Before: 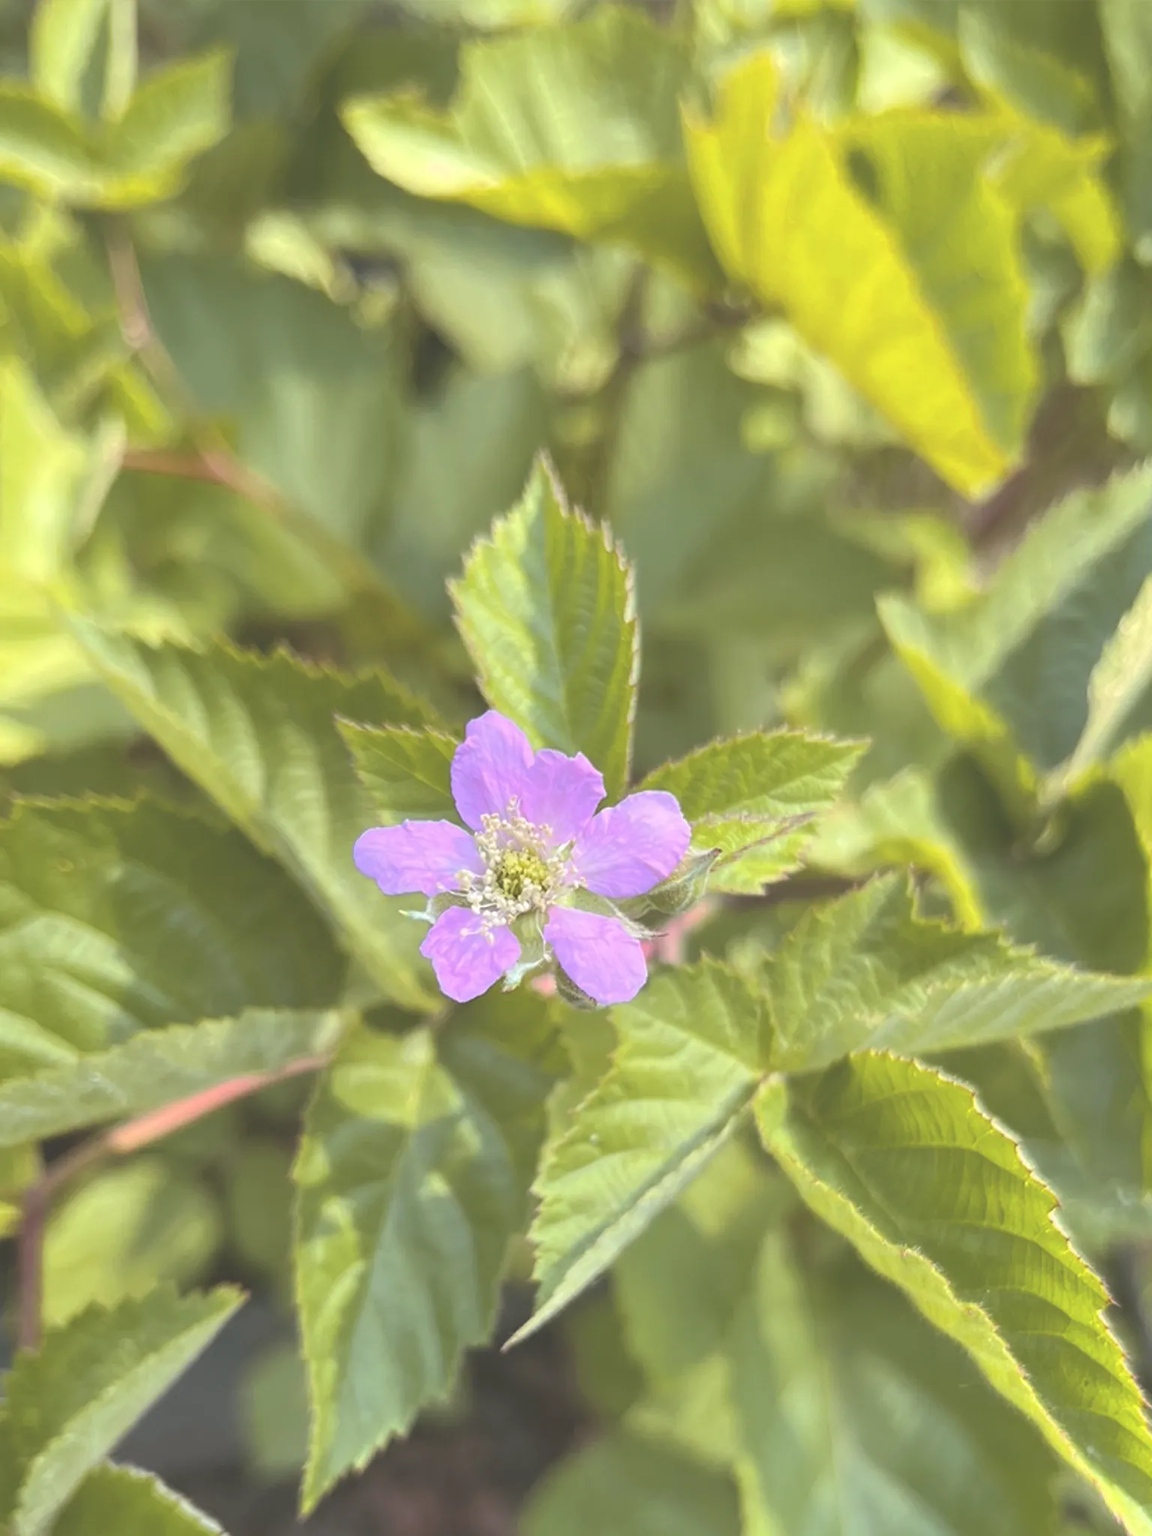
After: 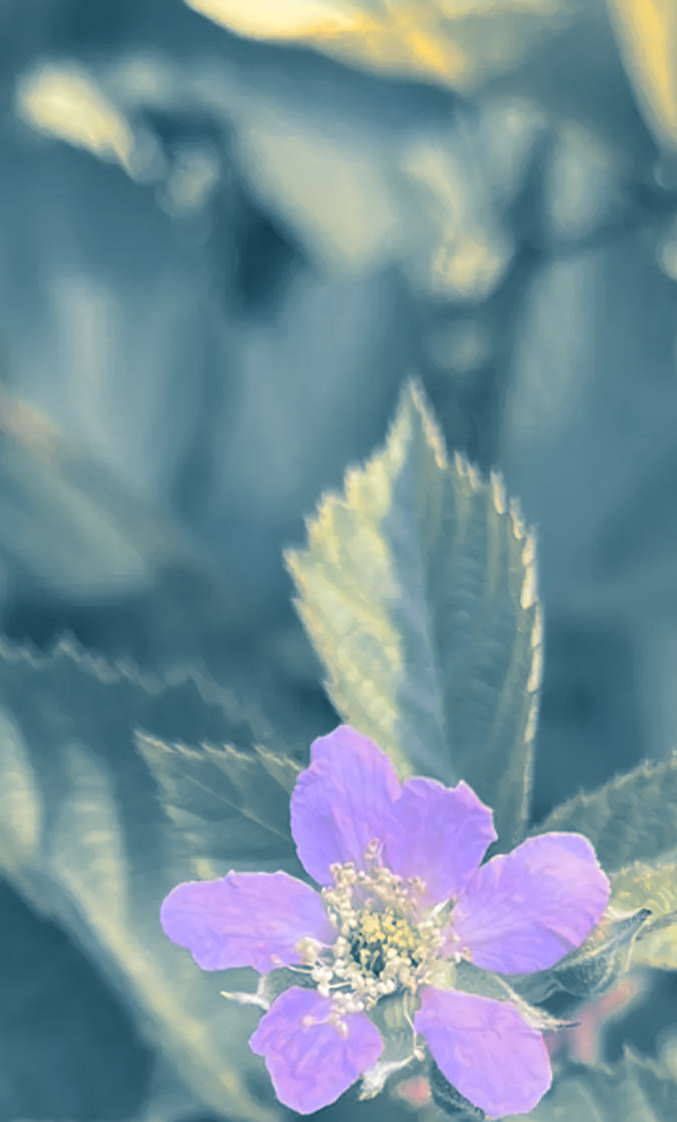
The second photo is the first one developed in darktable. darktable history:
split-toning: shadows › hue 212.4°, balance -70
sharpen: radius 5.325, amount 0.312, threshold 26.433
color correction: saturation 0.85
color zones: curves: ch0 [(0, 0.363) (0.128, 0.373) (0.25, 0.5) (0.402, 0.407) (0.521, 0.525) (0.63, 0.559) (0.729, 0.662) (0.867, 0.471)]; ch1 [(0, 0.515) (0.136, 0.618) (0.25, 0.5) (0.378, 0) (0.516, 0) (0.622, 0.593) (0.737, 0.819) (0.87, 0.593)]; ch2 [(0, 0.529) (0.128, 0.471) (0.282, 0.451) (0.386, 0.662) (0.516, 0.525) (0.633, 0.554) (0.75, 0.62) (0.875, 0.441)]
crop: left 20.248%, top 10.86%, right 35.675%, bottom 34.321%
